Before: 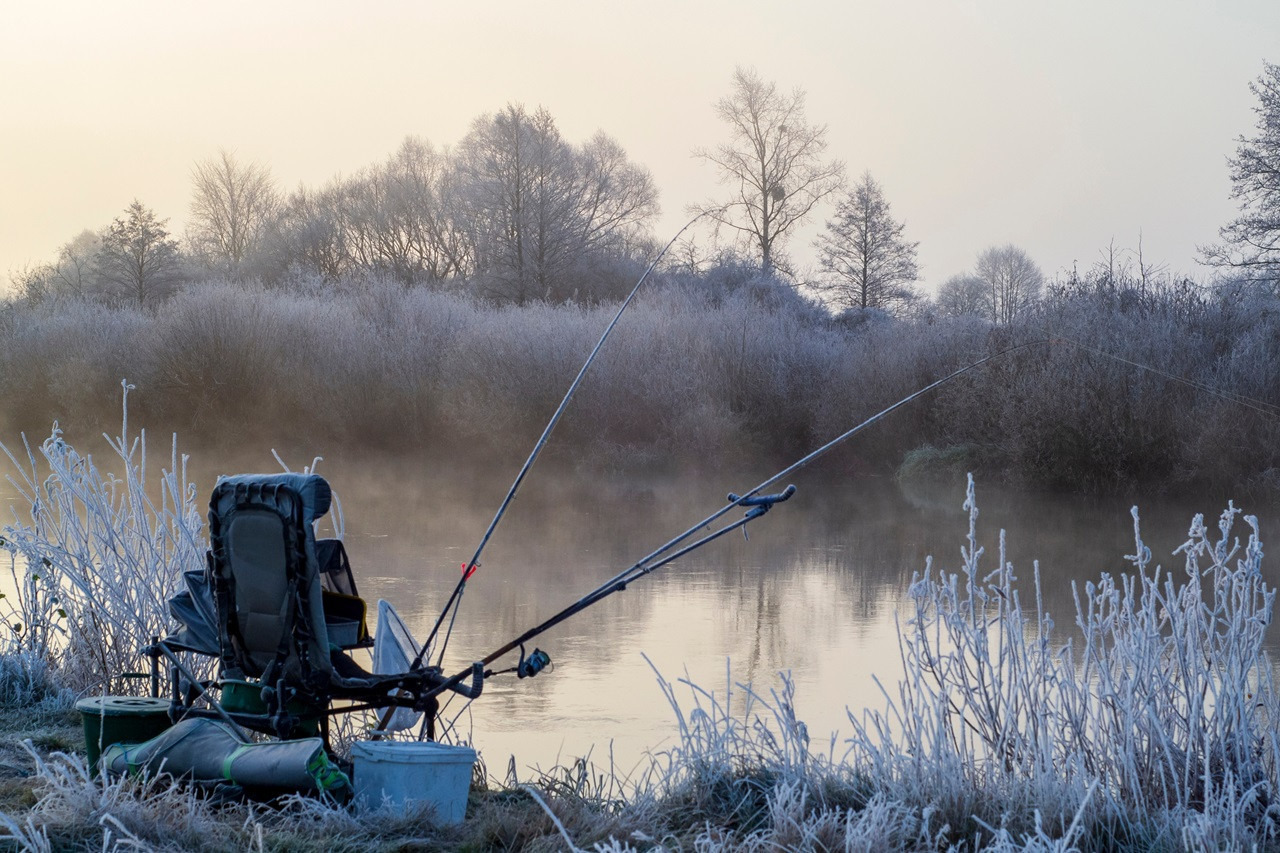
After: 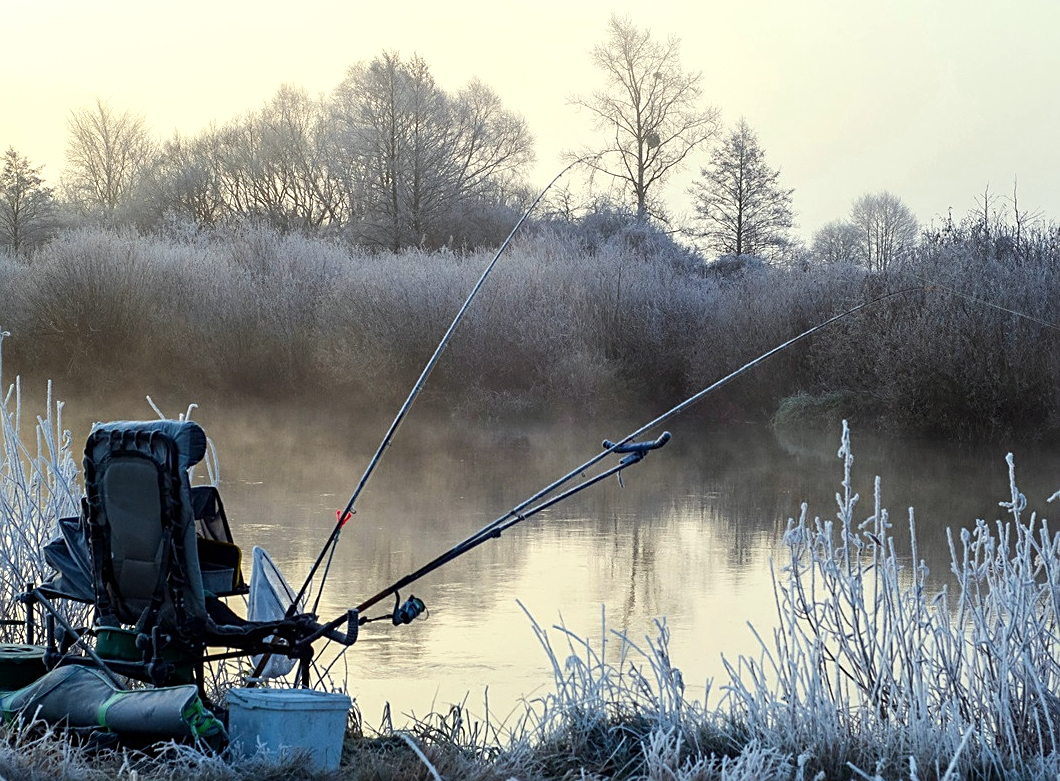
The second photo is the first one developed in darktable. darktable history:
tone equalizer: -8 EV -0.417 EV, -7 EV -0.389 EV, -6 EV -0.333 EV, -5 EV -0.222 EV, -3 EV 0.222 EV, -2 EV 0.333 EV, -1 EV 0.389 EV, +0 EV 0.417 EV, edges refinement/feathering 500, mask exposure compensation -1.57 EV, preserve details no
color correction: highlights a* -4.28, highlights b* 6.53
sharpen: on, module defaults
crop: left 9.807%, top 6.259%, right 7.334%, bottom 2.177%
